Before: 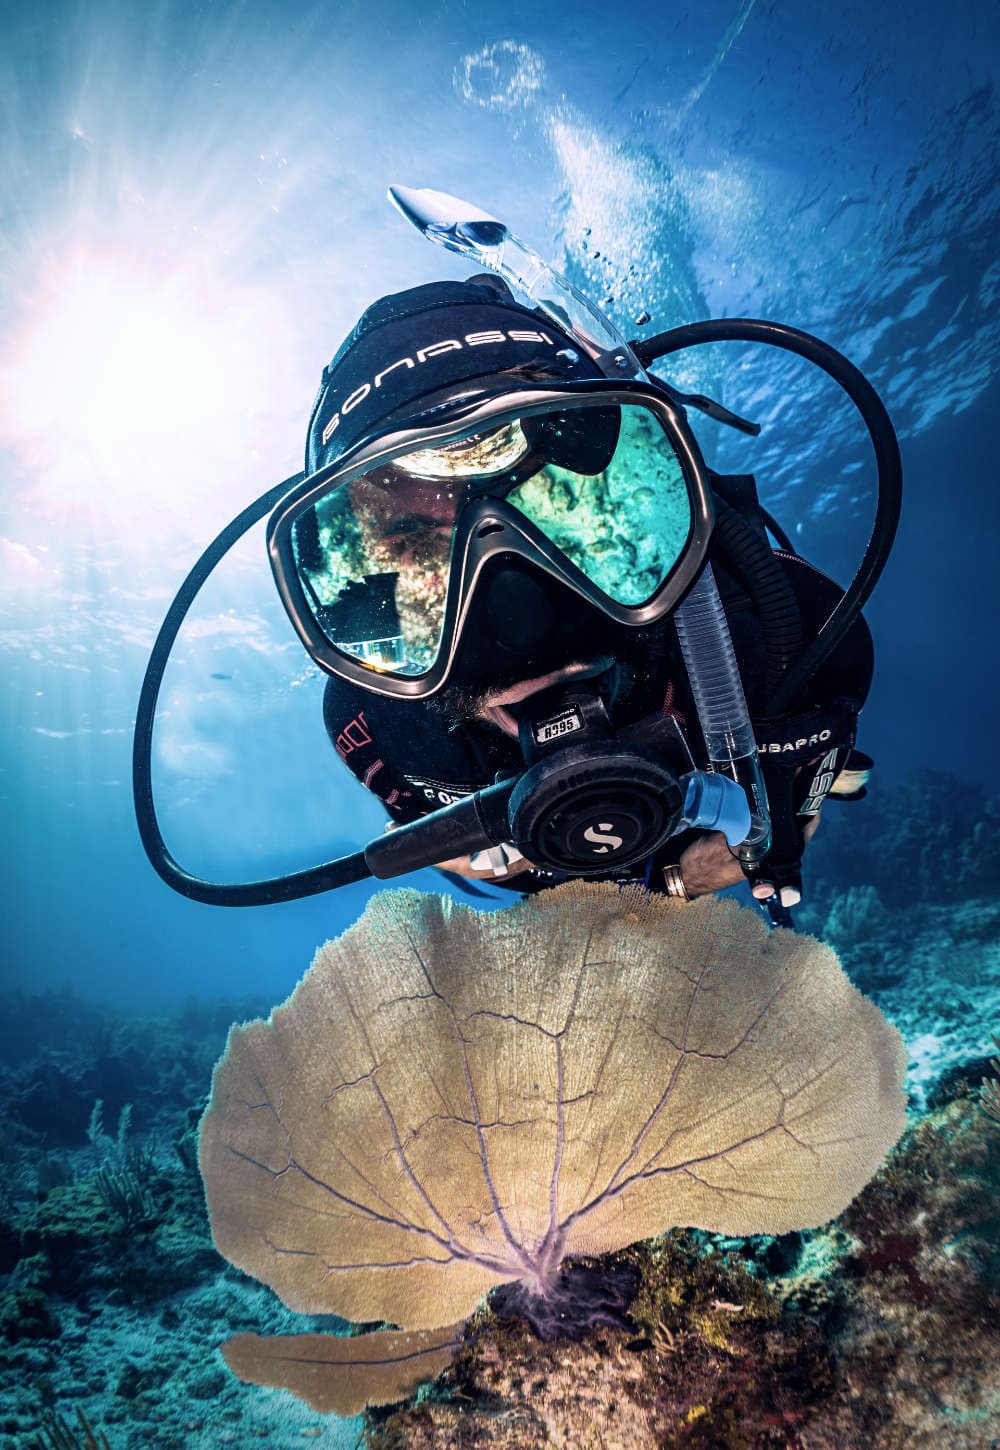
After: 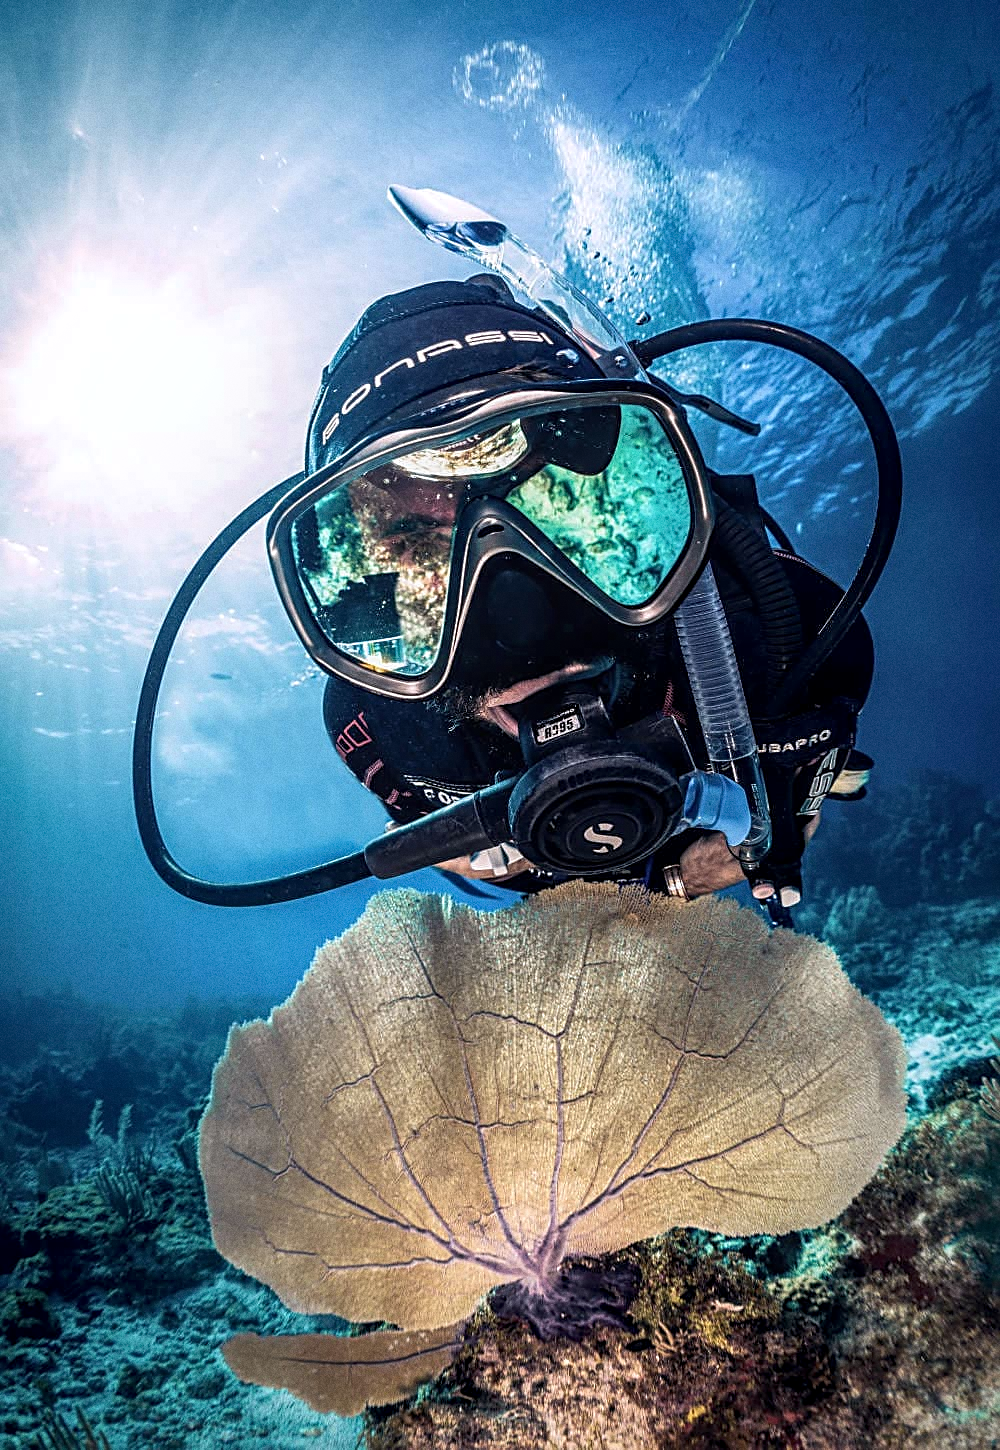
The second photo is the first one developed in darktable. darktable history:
grain: coarseness 0.09 ISO
local contrast: on, module defaults
sharpen: on, module defaults
